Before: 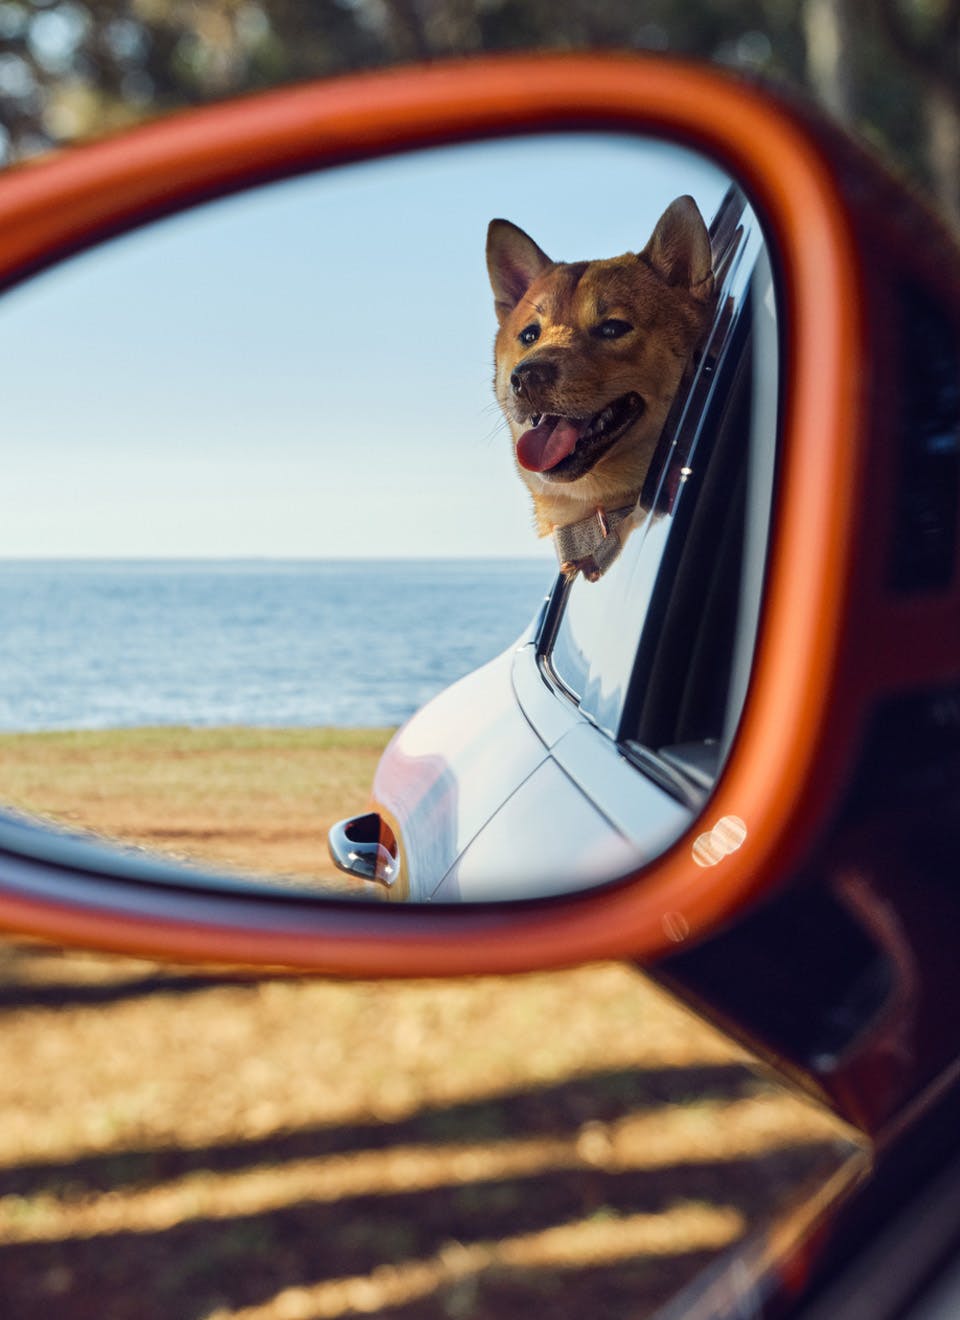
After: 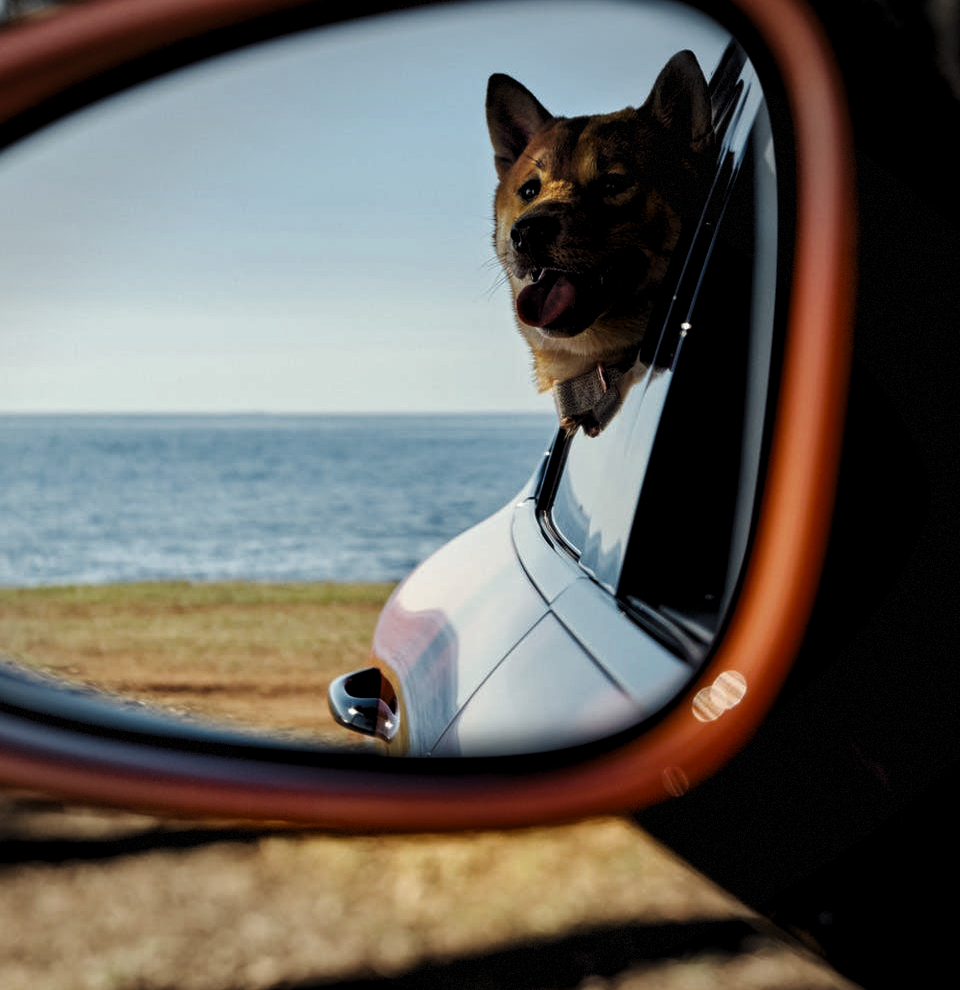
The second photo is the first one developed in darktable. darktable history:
contrast brightness saturation: brightness -0.2, saturation 0.08
levels: levels [0.116, 0.574, 1]
crop: top 11.038%, bottom 13.962%
vignetting: fall-off start 91%, fall-off radius 39.39%, brightness -0.182, saturation -0.3, width/height ratio 1.219, shape 1.3, dithering 8-bit output, unbound false
